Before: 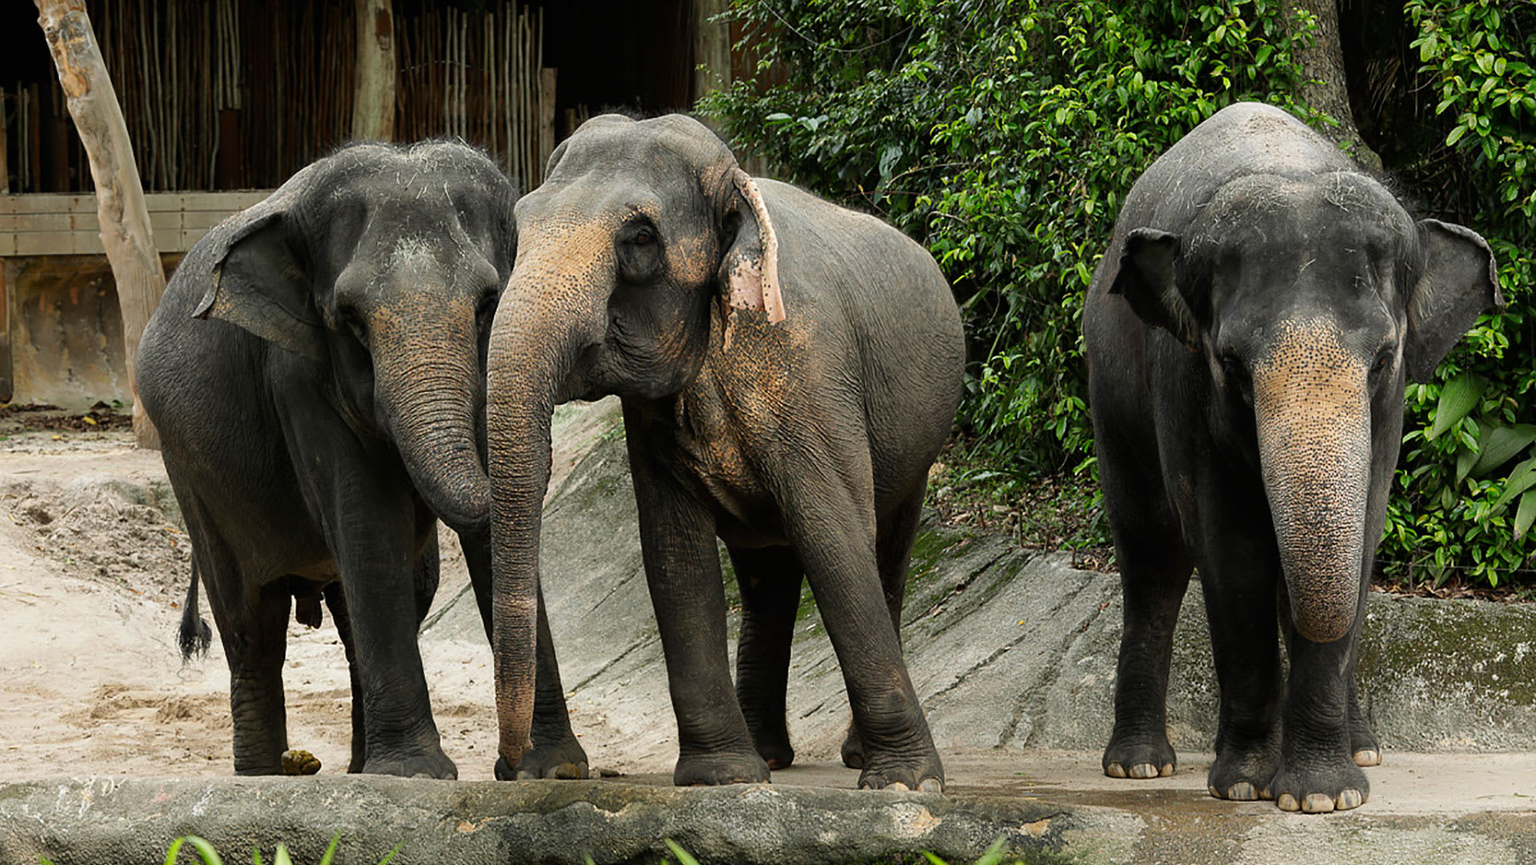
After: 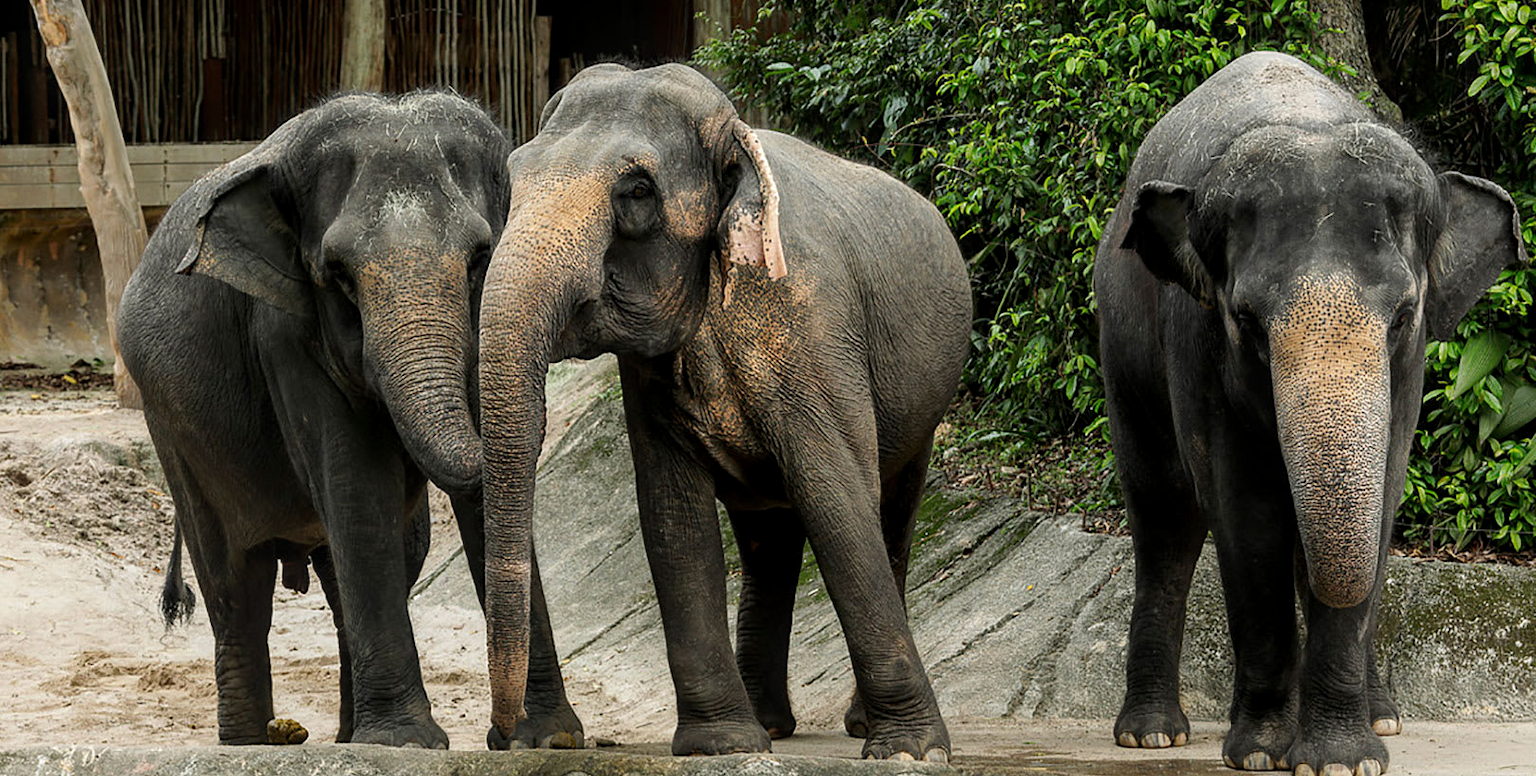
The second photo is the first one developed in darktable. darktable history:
crop: left 1.492%, top 6.11%, right 1.462%, bottom 6.7%
local contrast: on, module defaults
